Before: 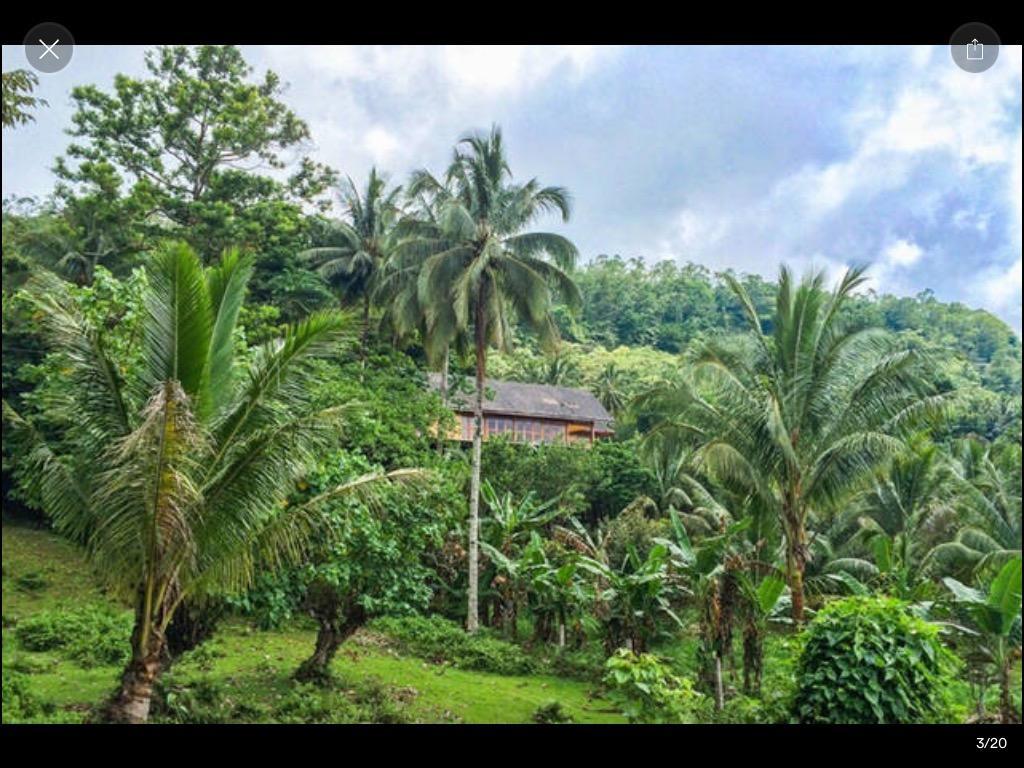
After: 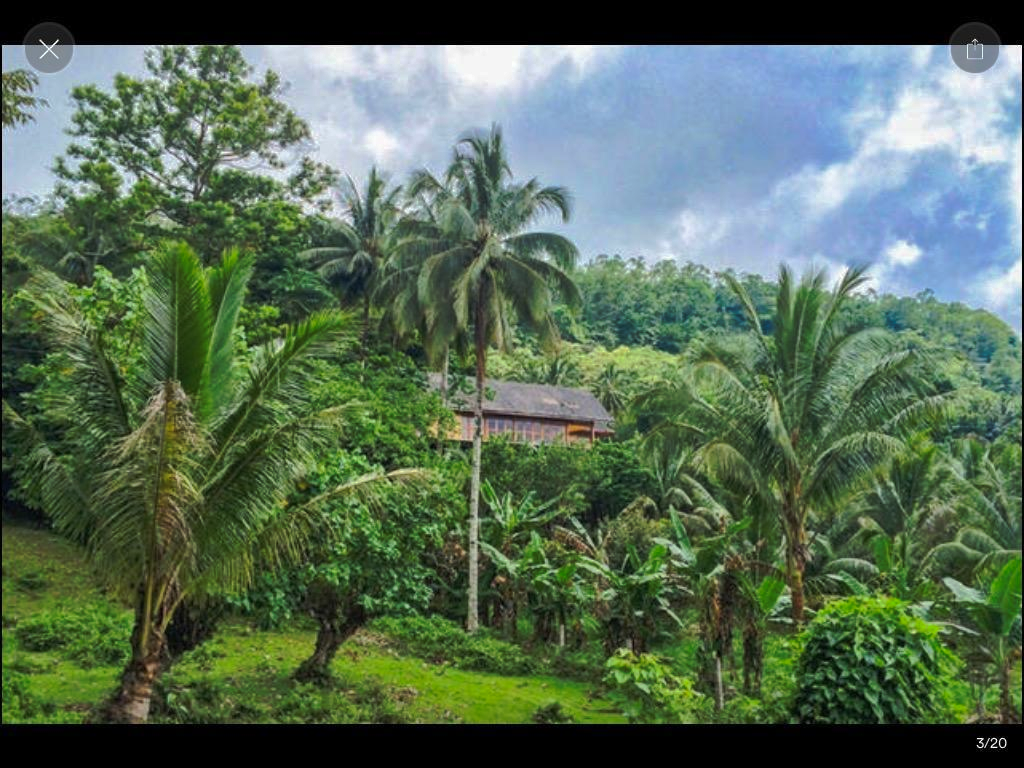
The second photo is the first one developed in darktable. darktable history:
tone curve: curves: ch0 [(0, 0) (0.003, 0.002) (0.011, 0.009) (0.025, 0.02) (0.044, 0.035) (0.069, 0.055) (0.1, 0.08) (0.136, 0.109) (0.177, 0.142) (0.224, 0.179) (0.277, 0.222) (0.335, 0.268) (0.399, 0.329) (0.468, 0.409) (0.543, 0.495) (0.623, 0.579) (0.709, 0.669) (0.801, 0.767) (0.898, 0.885) (1, 1)], preserve colors none
white balance: emerald 1
shadows and highlights: shadows 40, highlights -60
